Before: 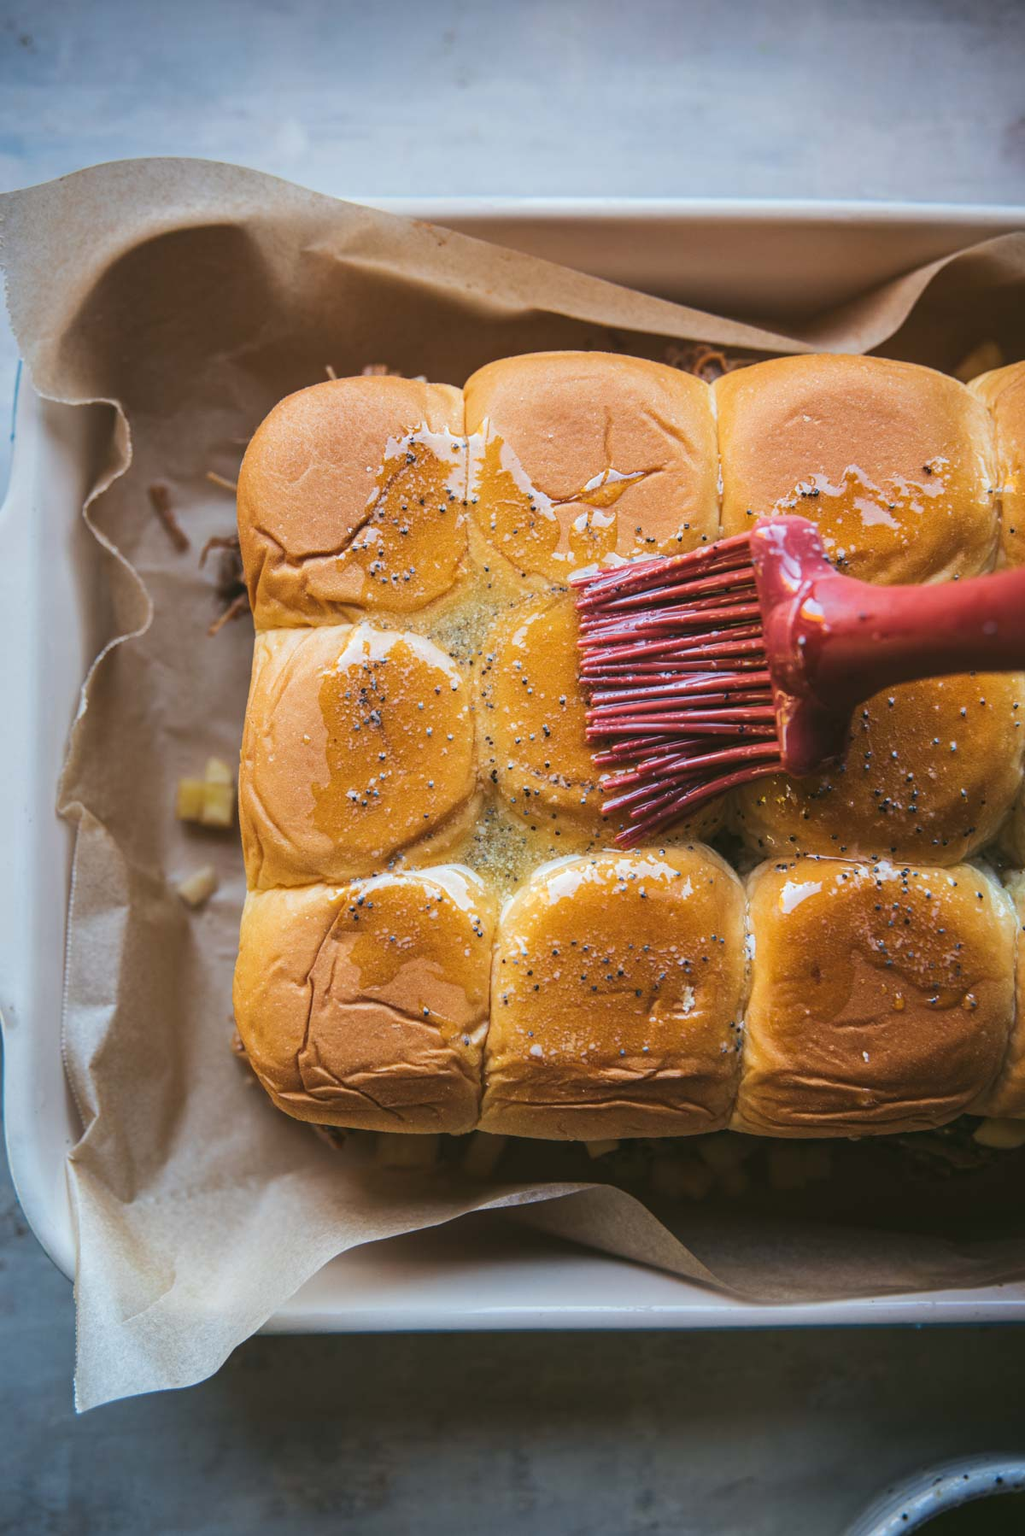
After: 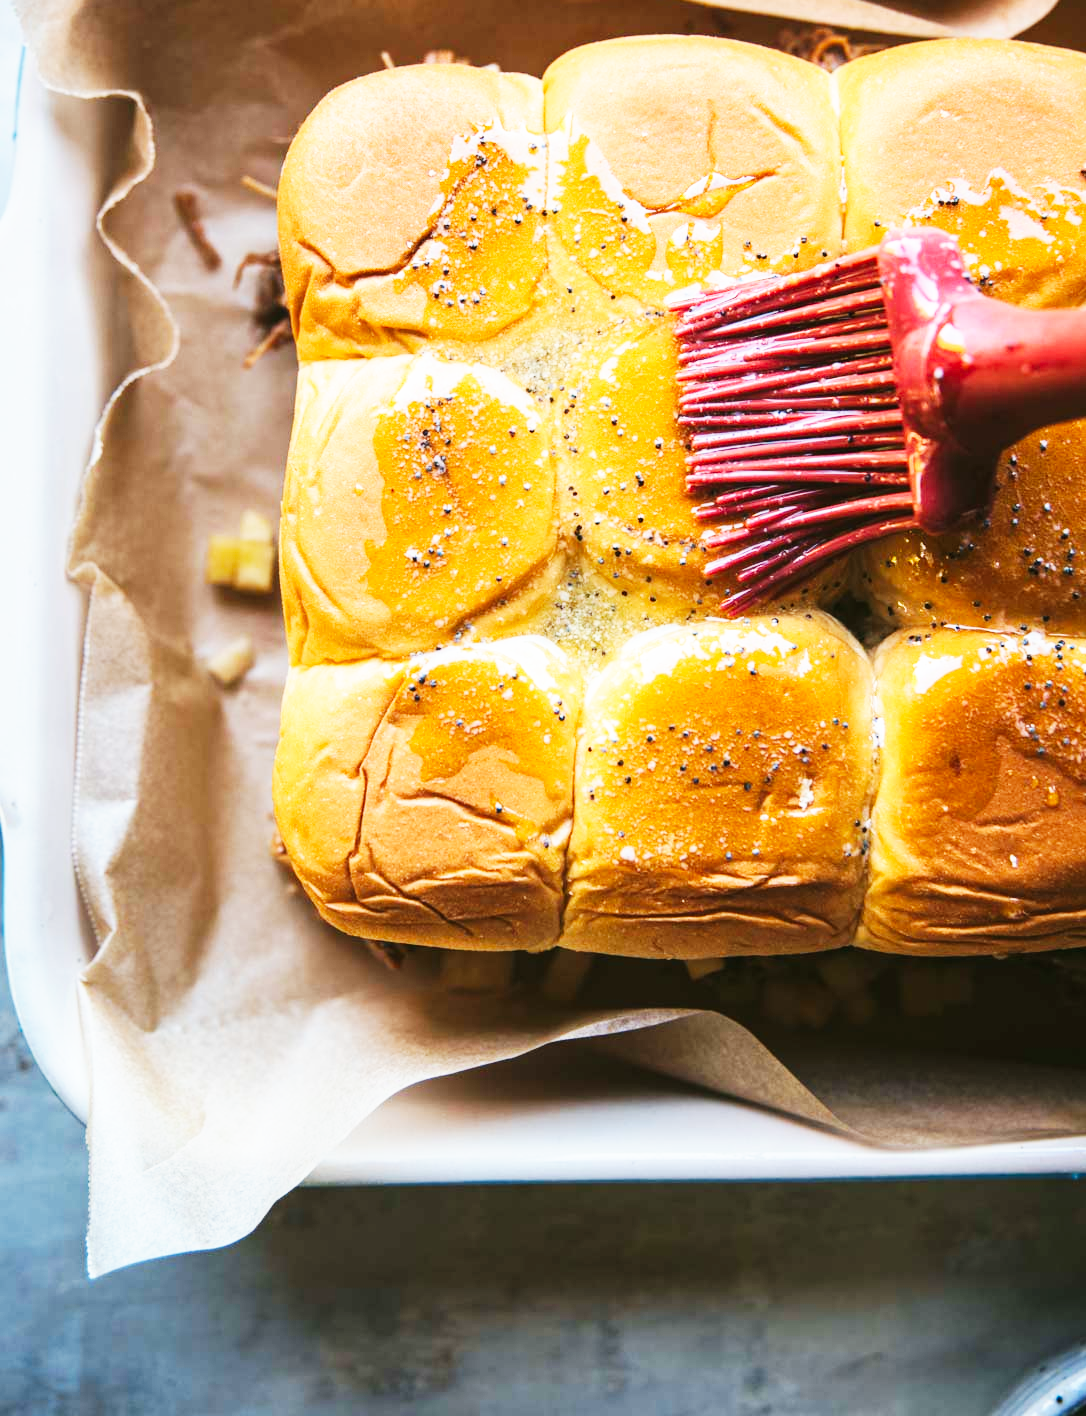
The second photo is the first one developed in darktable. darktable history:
crop: top 20.916%, right 9.437%, bottom 0.316%
base curve: curves: ch0 [(0, 0) (0.007, 0.004) (0.027, 0.03) (0.046, 0.07) (0.207, 0.54) (0.442, 0.872) (0.673, 0.972) (1, 1)], preserve colors none
